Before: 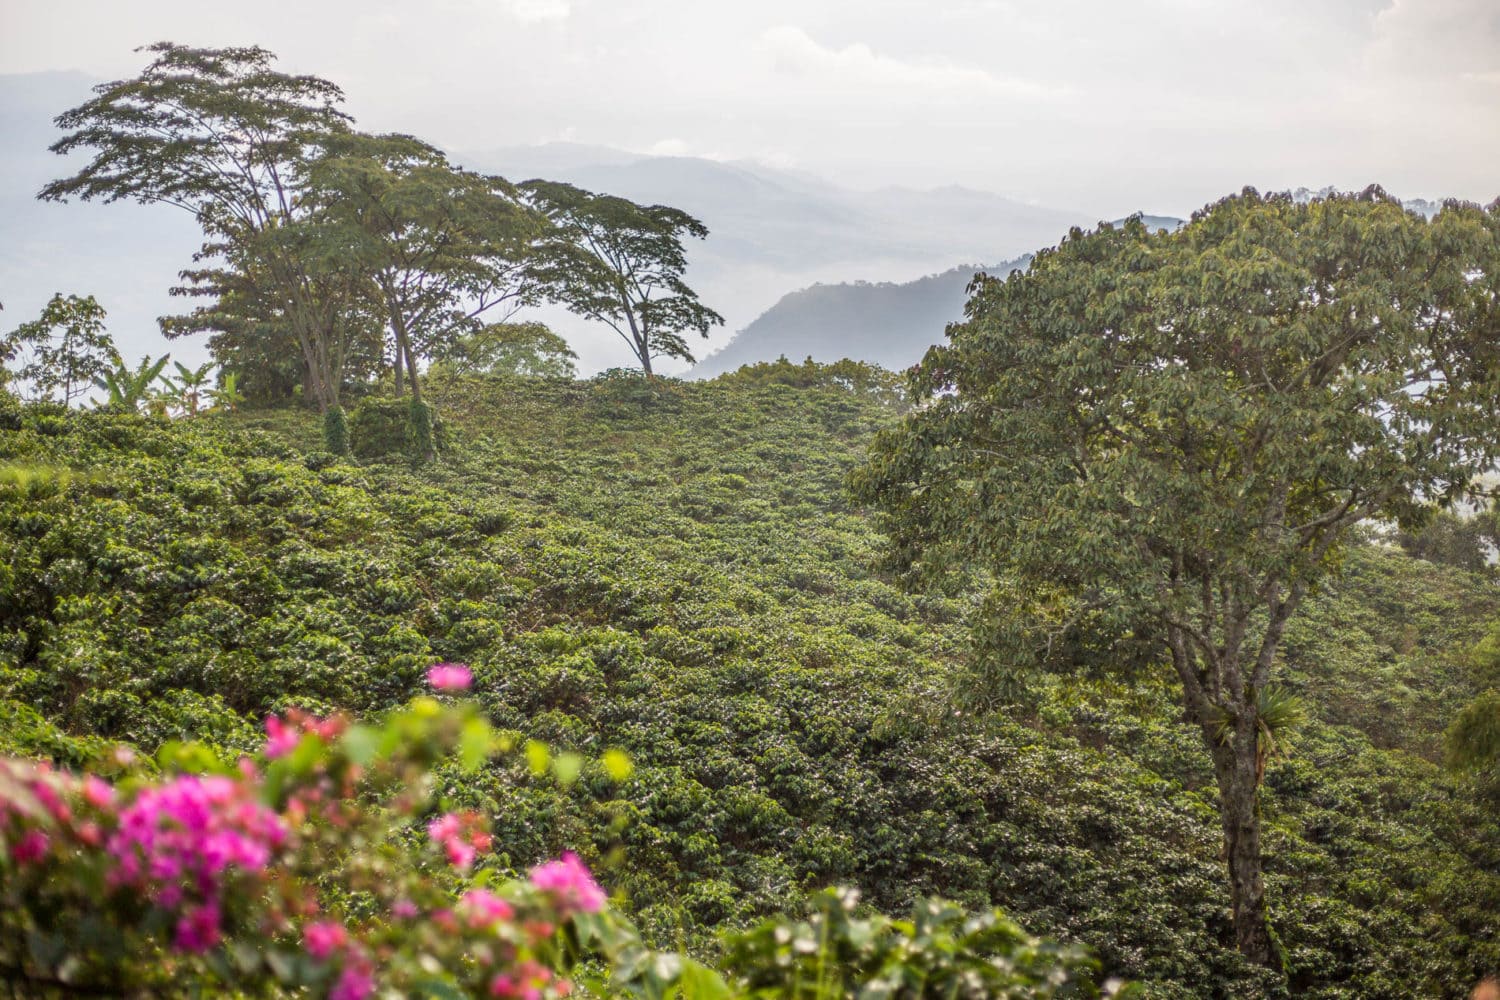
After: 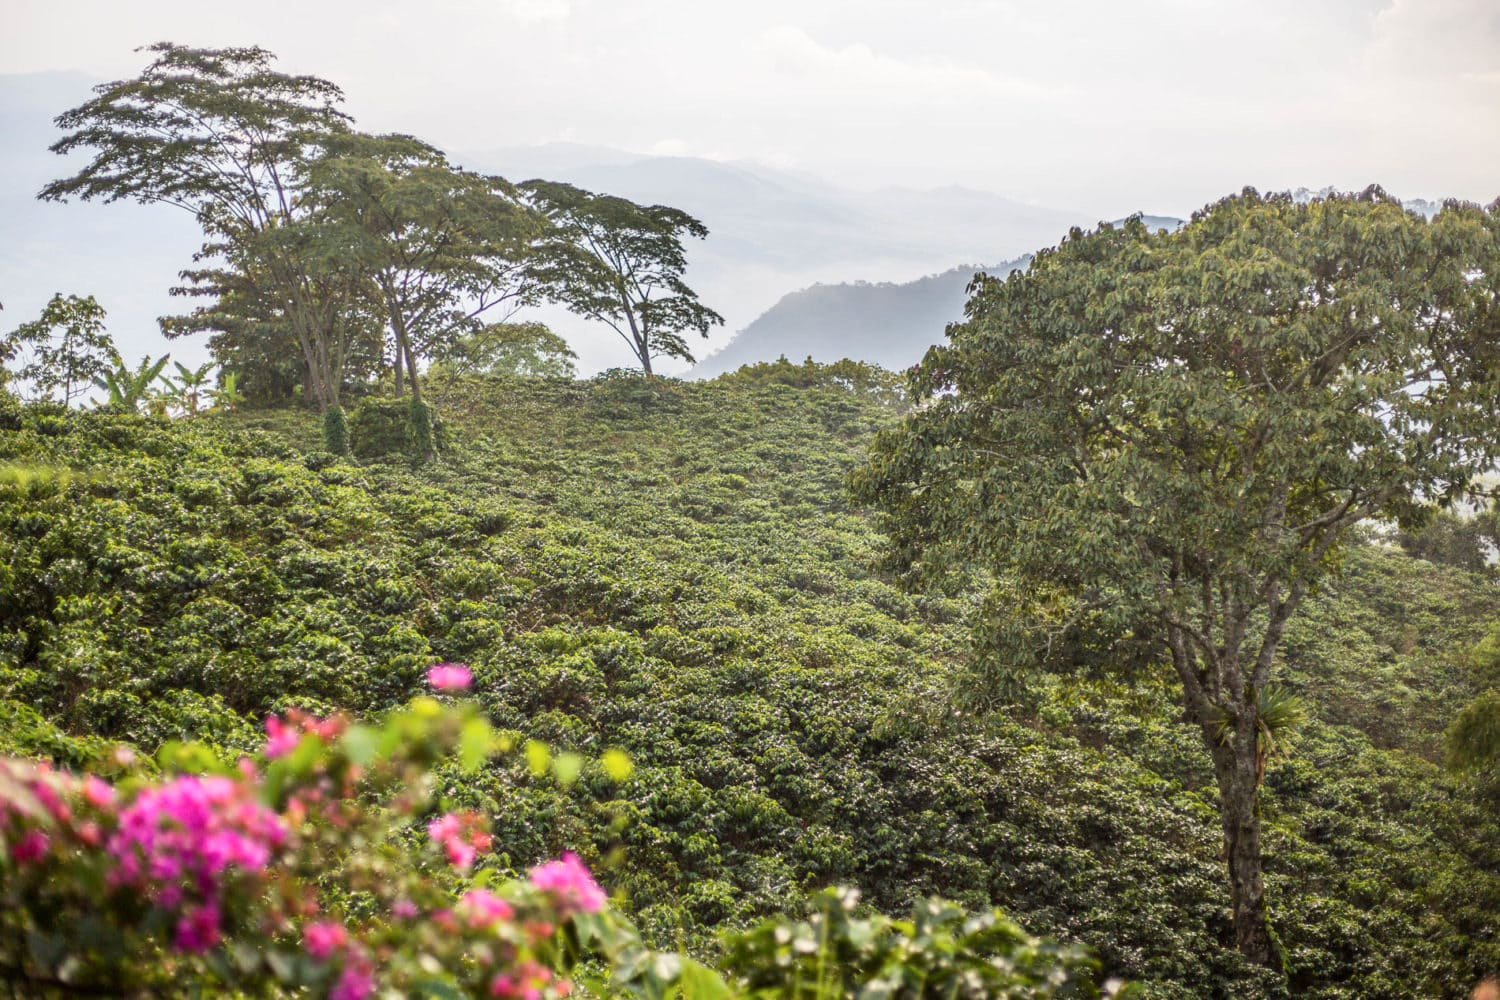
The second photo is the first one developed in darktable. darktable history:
contrast brightness saturation: contrast 0.152, brightness 0.051
color balance rgb: perceptual saturation grading › global saturation 0.803%
